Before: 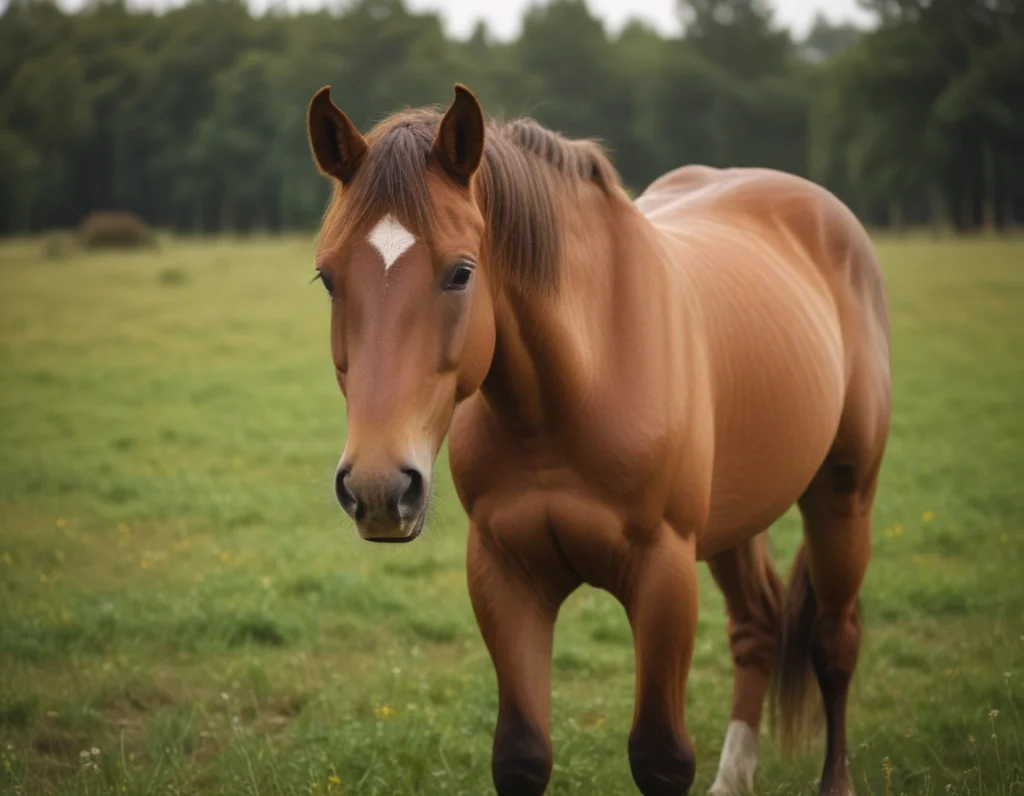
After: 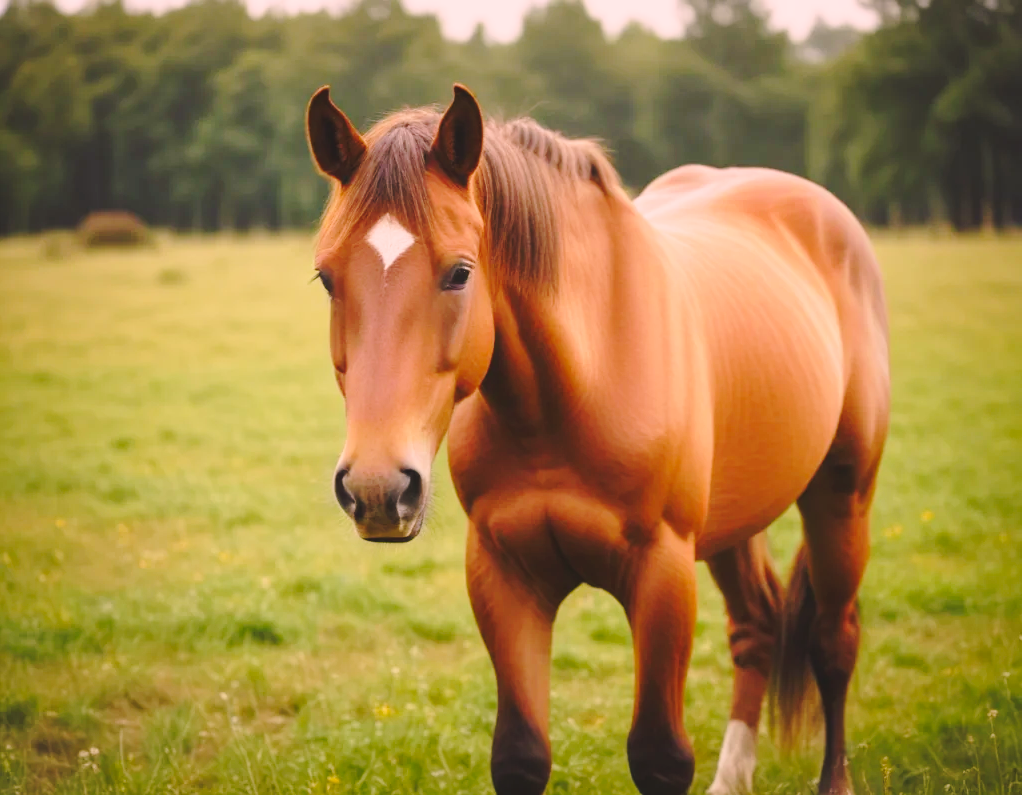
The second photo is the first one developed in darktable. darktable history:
color correction: highlights a* 12.85, highlights b* 5.6
base curve: curves: ch0 [(0, 0) (0.032, 0.037) (0.105, 0.228) (0.435, 0.76) (0.856, 0.983) (1, 1)], preserve colors none
crop and rotate: left 0.127%, bottom 0.011%
contrast brightness saturation: contrast -0.097, brightness 0.053, saturation 0.083
